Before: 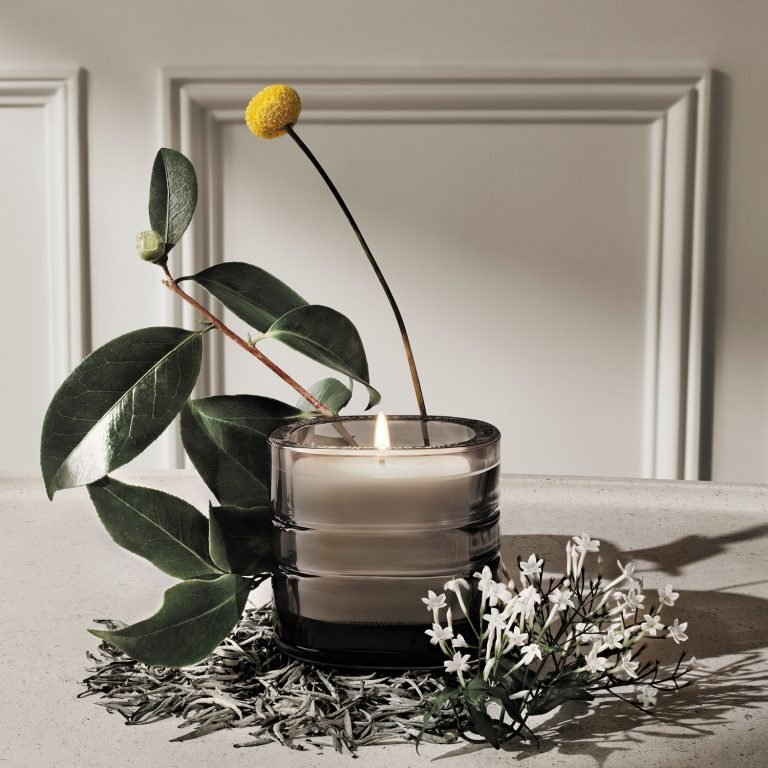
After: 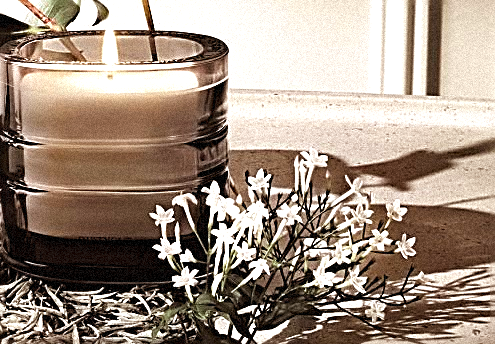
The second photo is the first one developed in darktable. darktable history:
sharpen: amount 1
grain: coarseness 9.38 ISO, strength 34.99%, mid-tones bias 0%
crop and rotate: left 35.509%, top 50.238%, bottom 4.934%
haze removal: compatibility mode true, adaptive false
exposure: black level correction 0, exposure 0.9 EV, compensate highlight preservation false
rgb levels: mode RGB, independent channels, levels [[0, 0.5, 1], [0, 0.521, 1], [0, 0.536, 1]]
